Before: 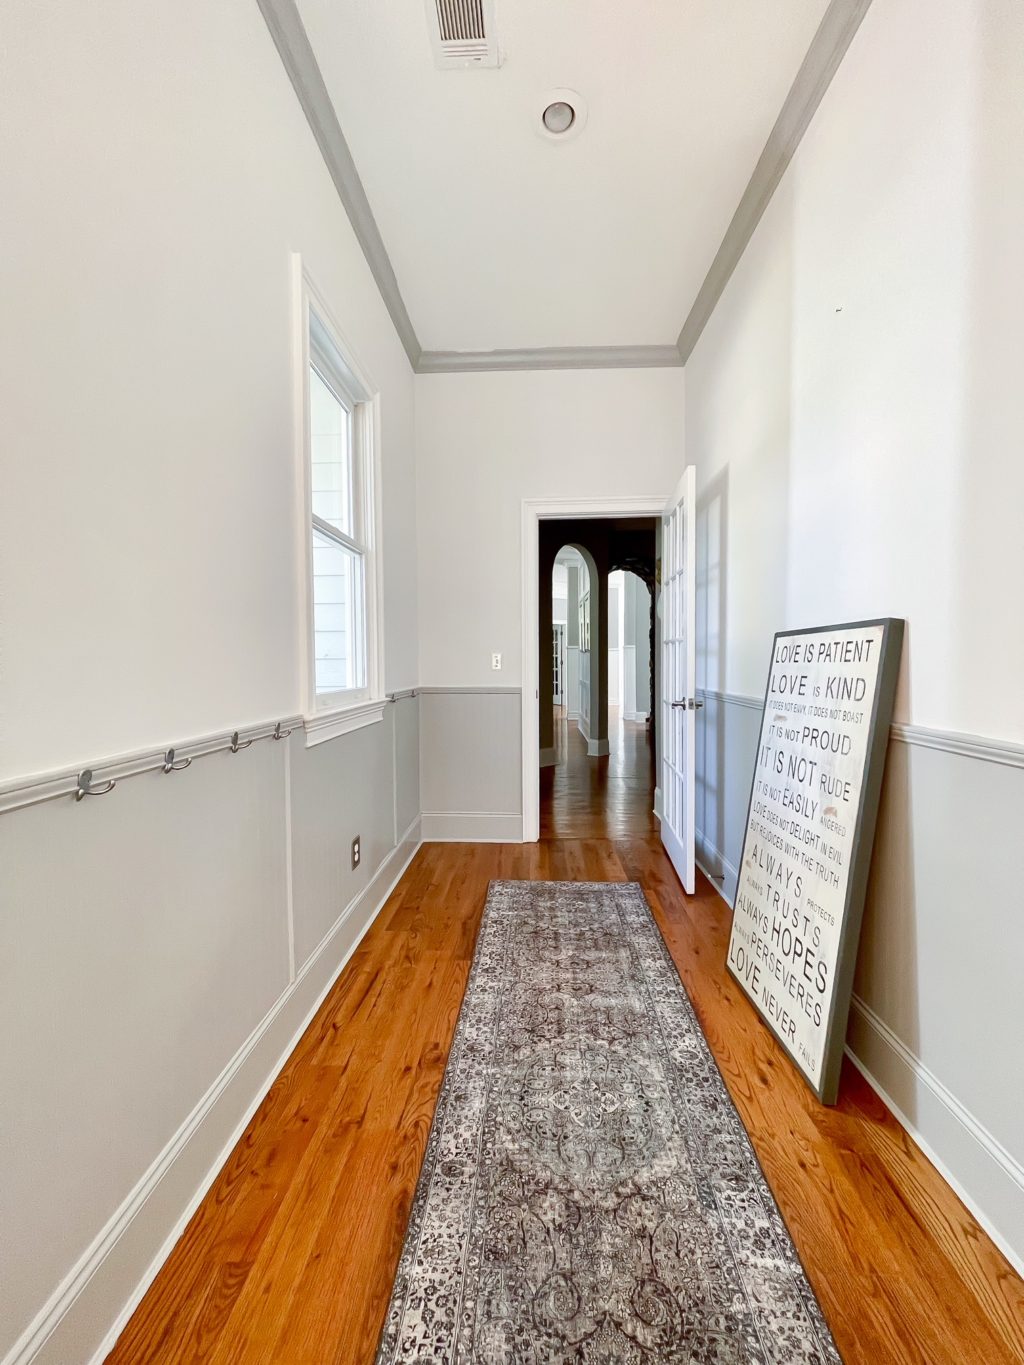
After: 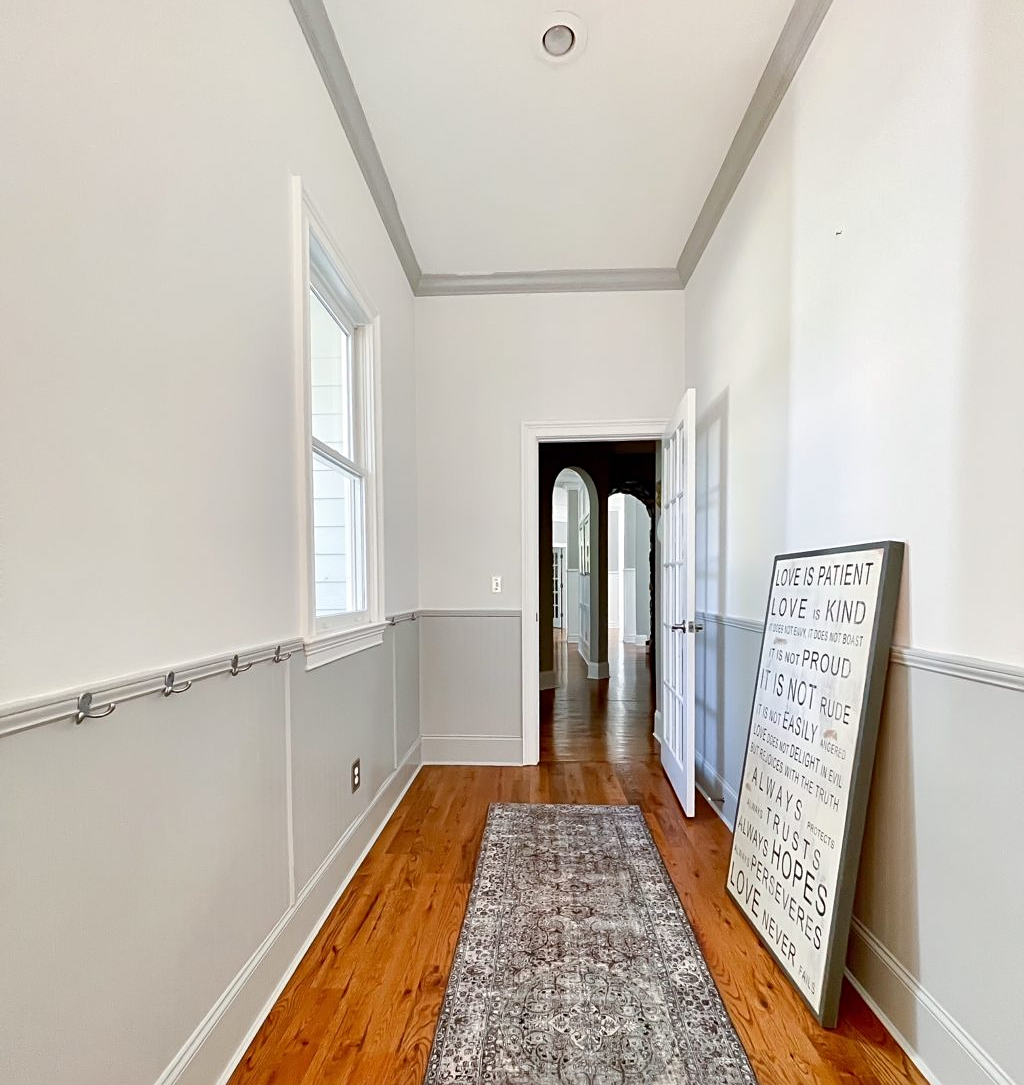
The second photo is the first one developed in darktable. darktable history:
sharpen: radius 2.478, amount 0.323
crop and rotate: top 5.668%, bottom 14.793%
